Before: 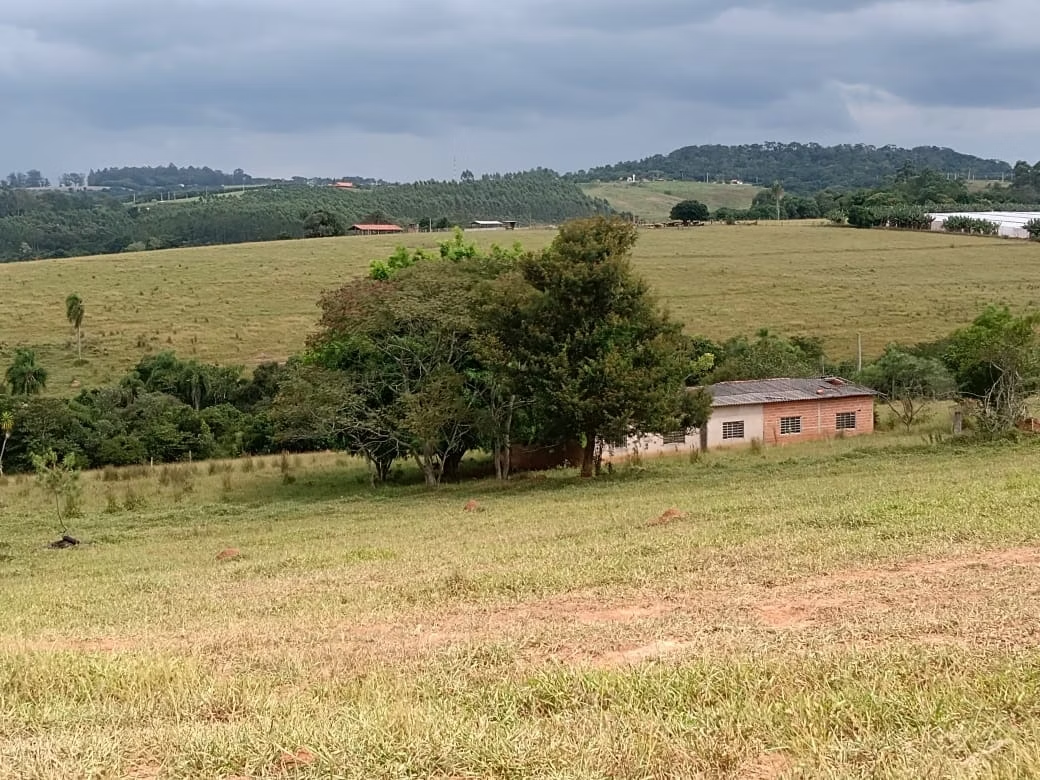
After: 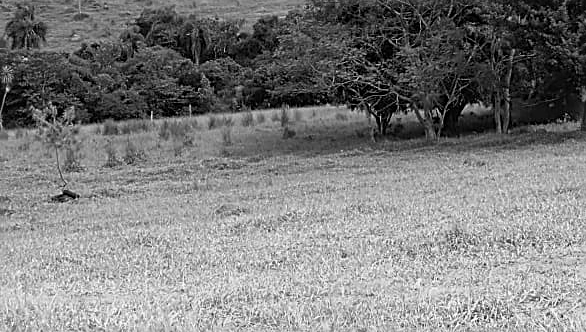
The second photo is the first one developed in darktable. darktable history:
monochrome: on, module defaults
crop: top 44.483%, right 43.593%, bottom 12.892%
sharpen: on, module defaults
